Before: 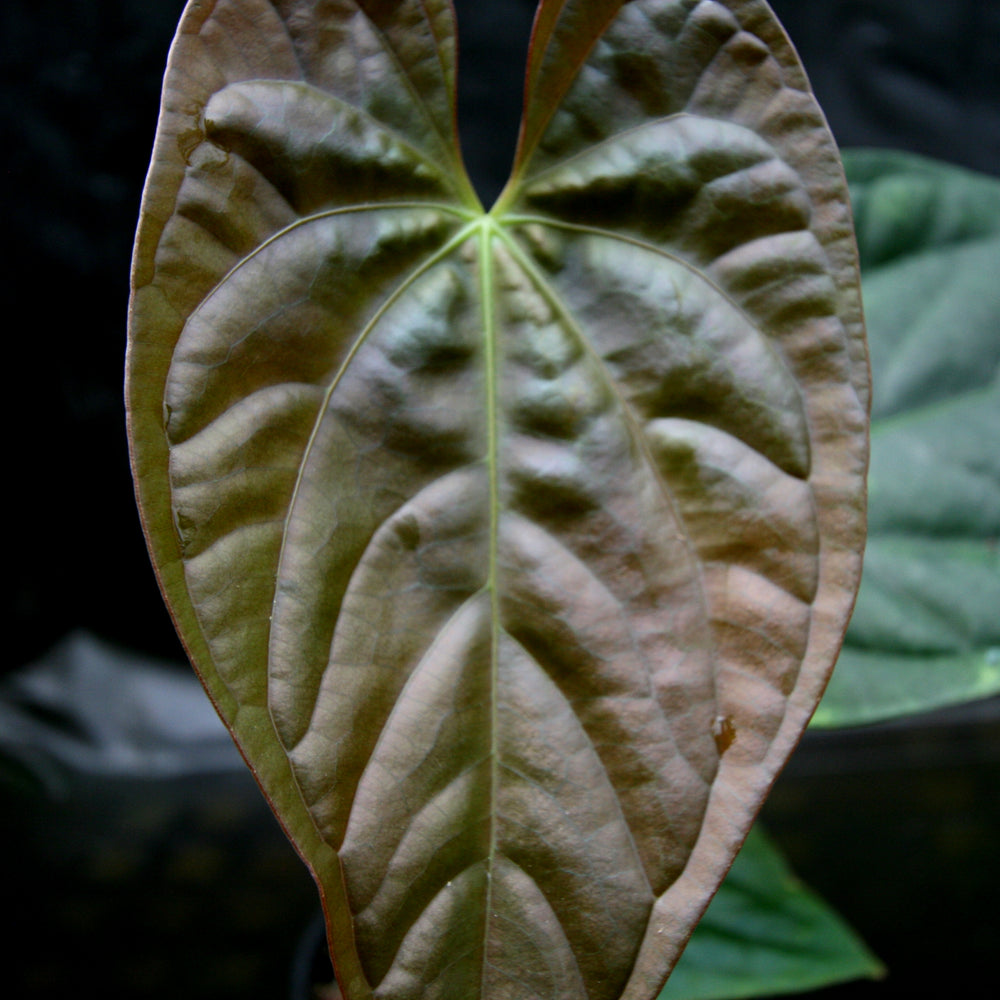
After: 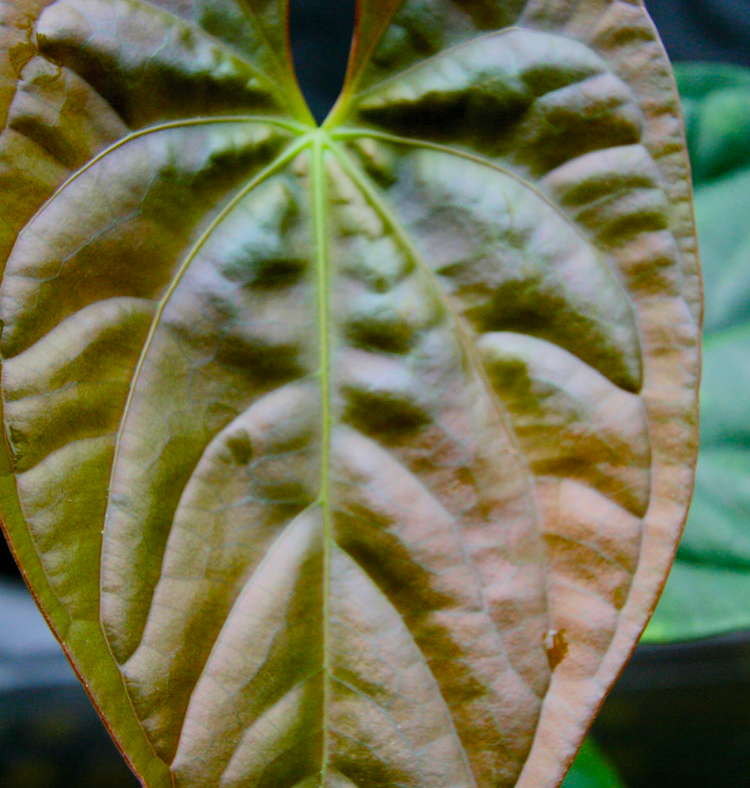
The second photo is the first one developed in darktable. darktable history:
contrast brightness saturation: contrast 0.203, brightness 0.163, saturation 0.216
filmic rgb: black relative exposure -8.02 EV, white relative exposure 3.95 EV, hardness 4.27
crop: left 16.8%, top 8.63%, right 8.153%, bottom 12.561%
color balance rgb: linear chroma grading › global chroma 10.64%, perceptual saturation grading › global saturation 15.631%, perceptual saturation grading › highlights -19.578%, perceptual saturation grading › shadows 19.556%, global vibrance 23.812%, contrast -25.278%
